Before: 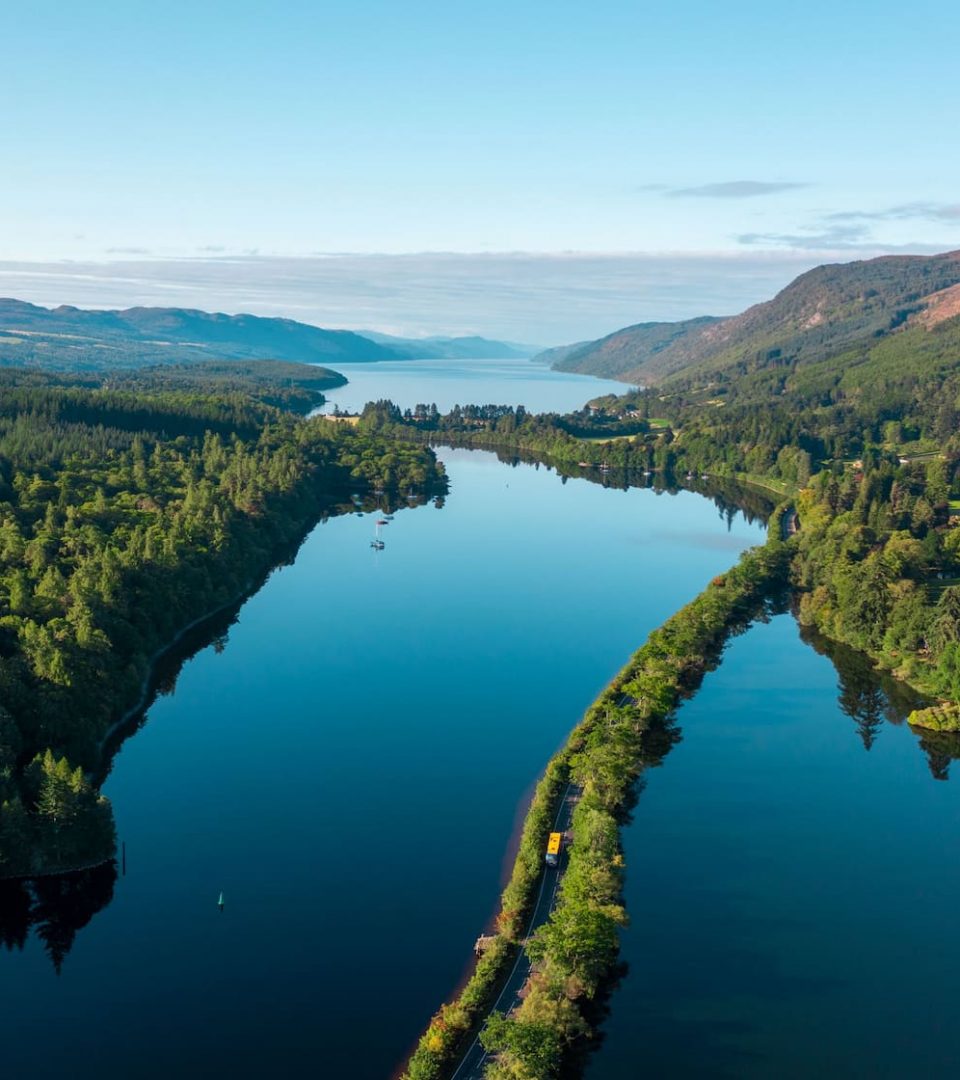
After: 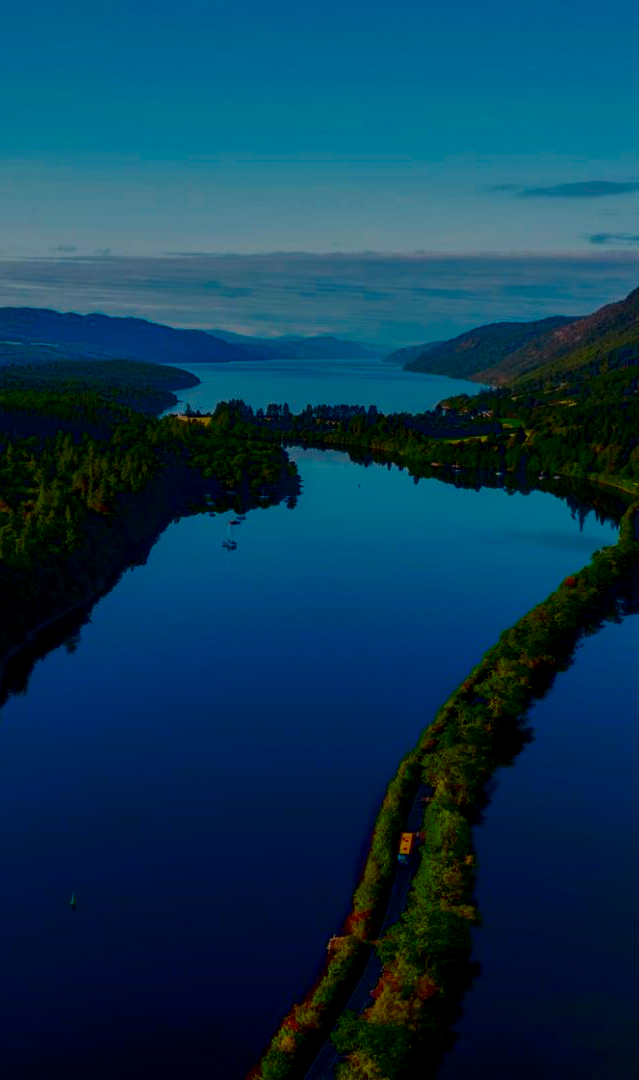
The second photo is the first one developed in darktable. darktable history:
crop: left 15.419%, right 17.914%
contrast brightness saturation: brightness -1, saturation 1
local contrast: on, module defaults
filmic rgb: black relative exposure -7.15 EV, white relative exposure 5.36 EV, hardness 3.02, color science v6 (2022)
